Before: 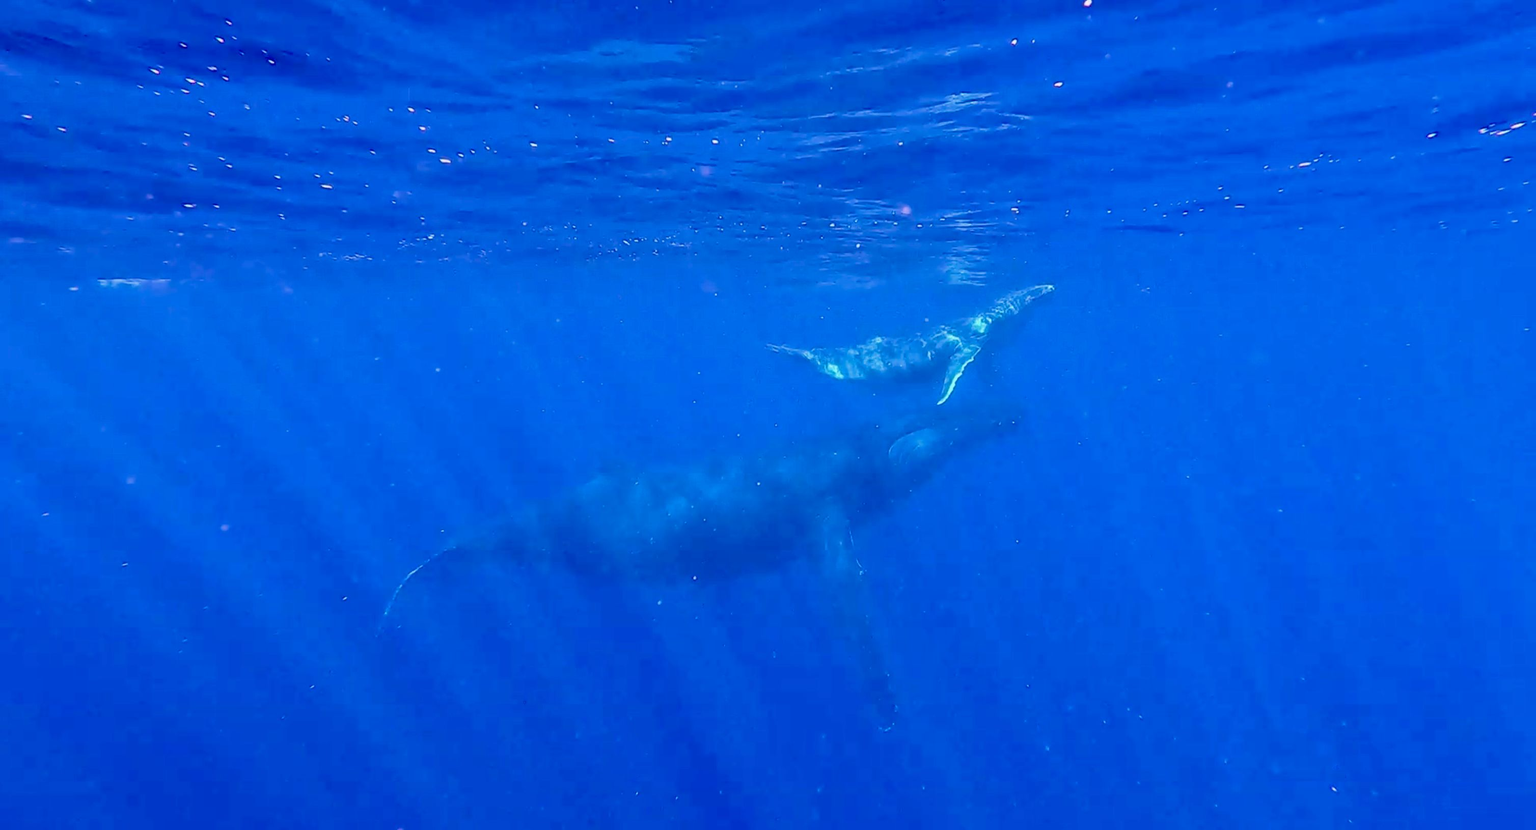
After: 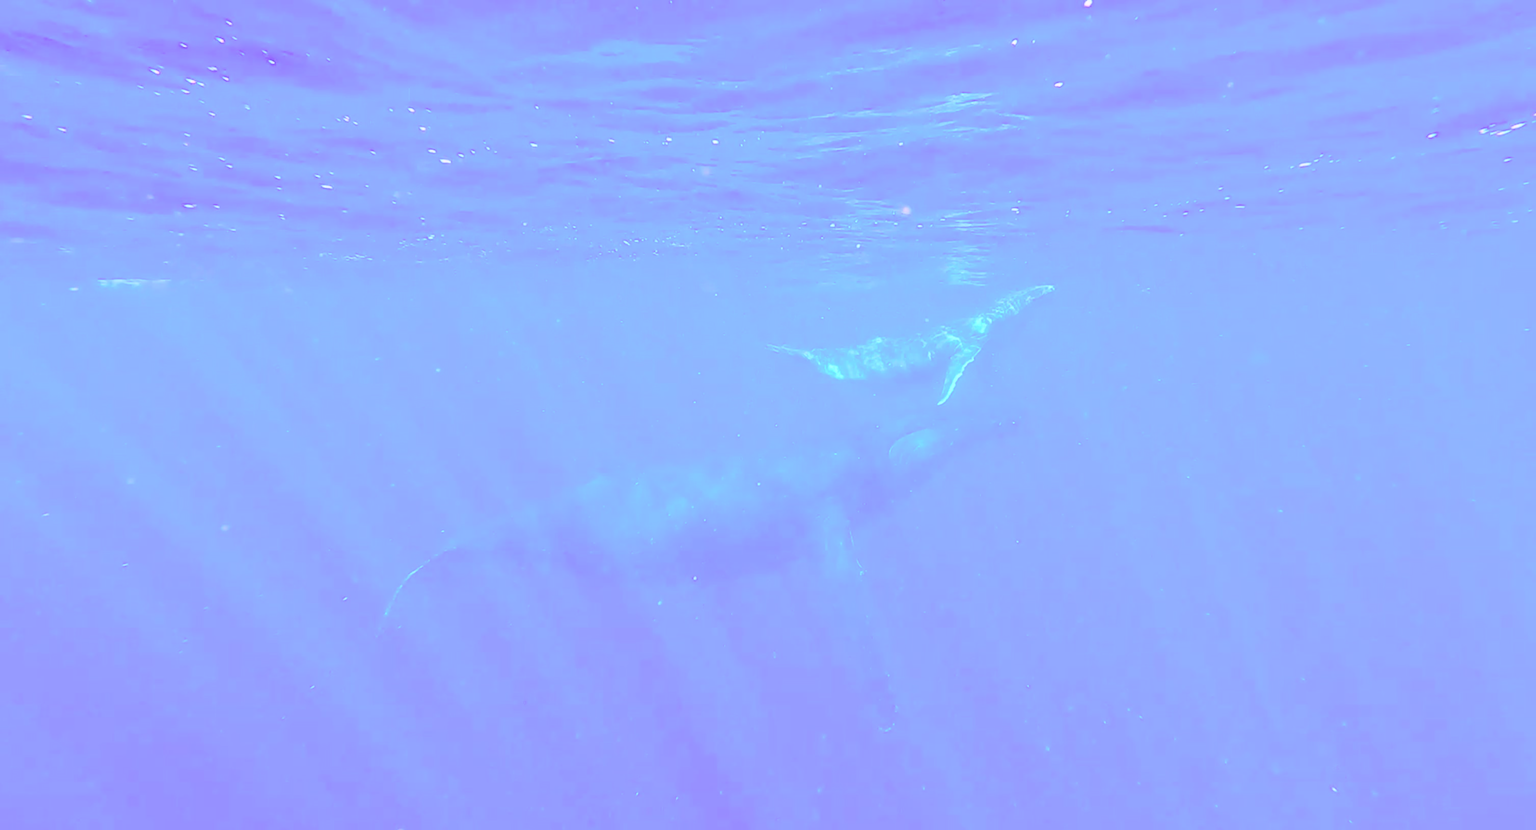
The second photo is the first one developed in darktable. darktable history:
contrast brightness saturation: brightness 0.993
